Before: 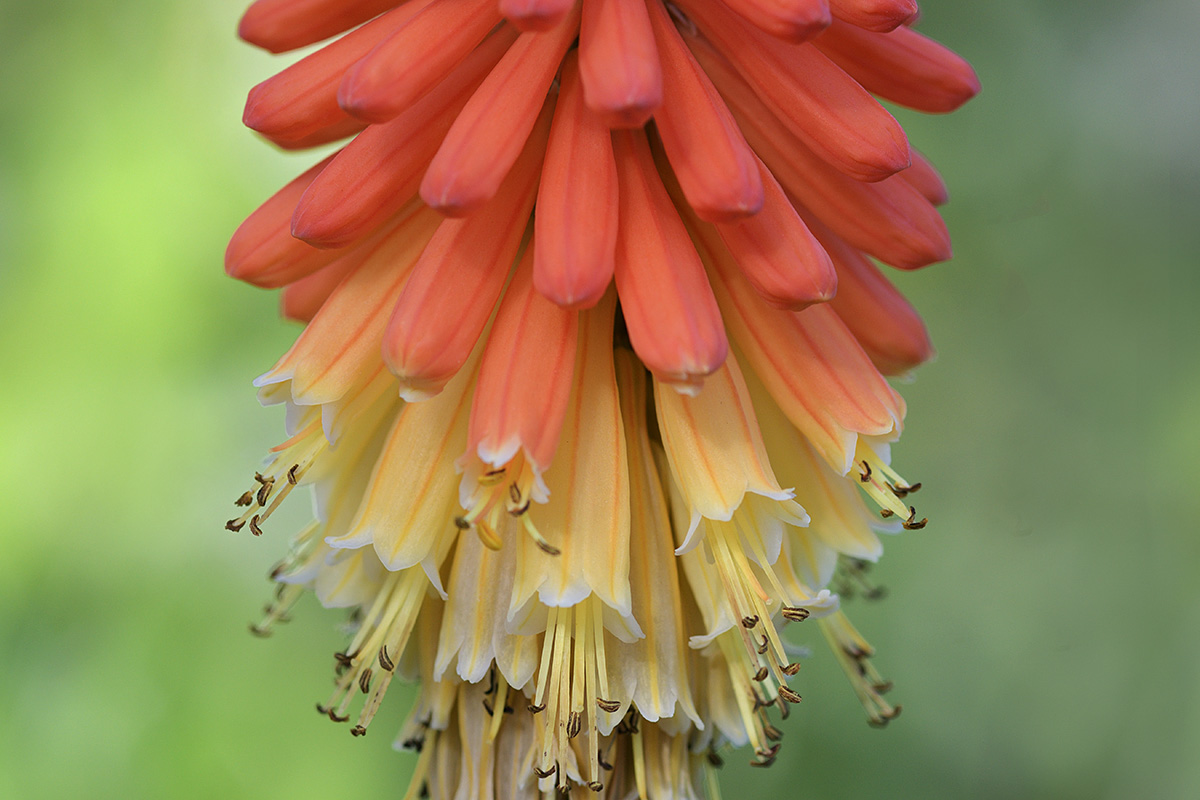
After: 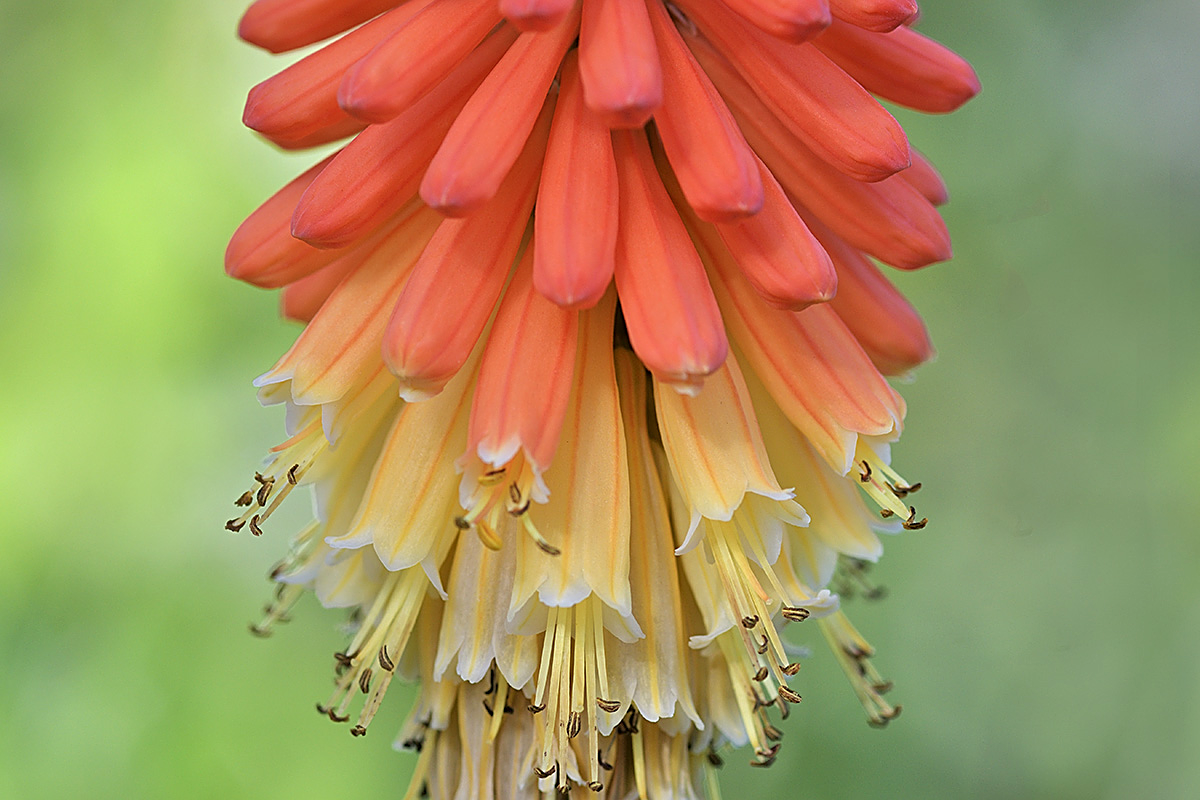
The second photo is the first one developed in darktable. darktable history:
sharpen: on, module defaults
tone equalizer: -8 EV 0.001 EV, -7 EV -0.004 EV, -6 EV 0.009 EV, -5 EV 0.032 EV, -4 EV 0.276 EV, -3 EV 0.644 EV, -2 EV 0.584 EV, -1 EV 0.187 EV, +0 EV 0.024 EV
